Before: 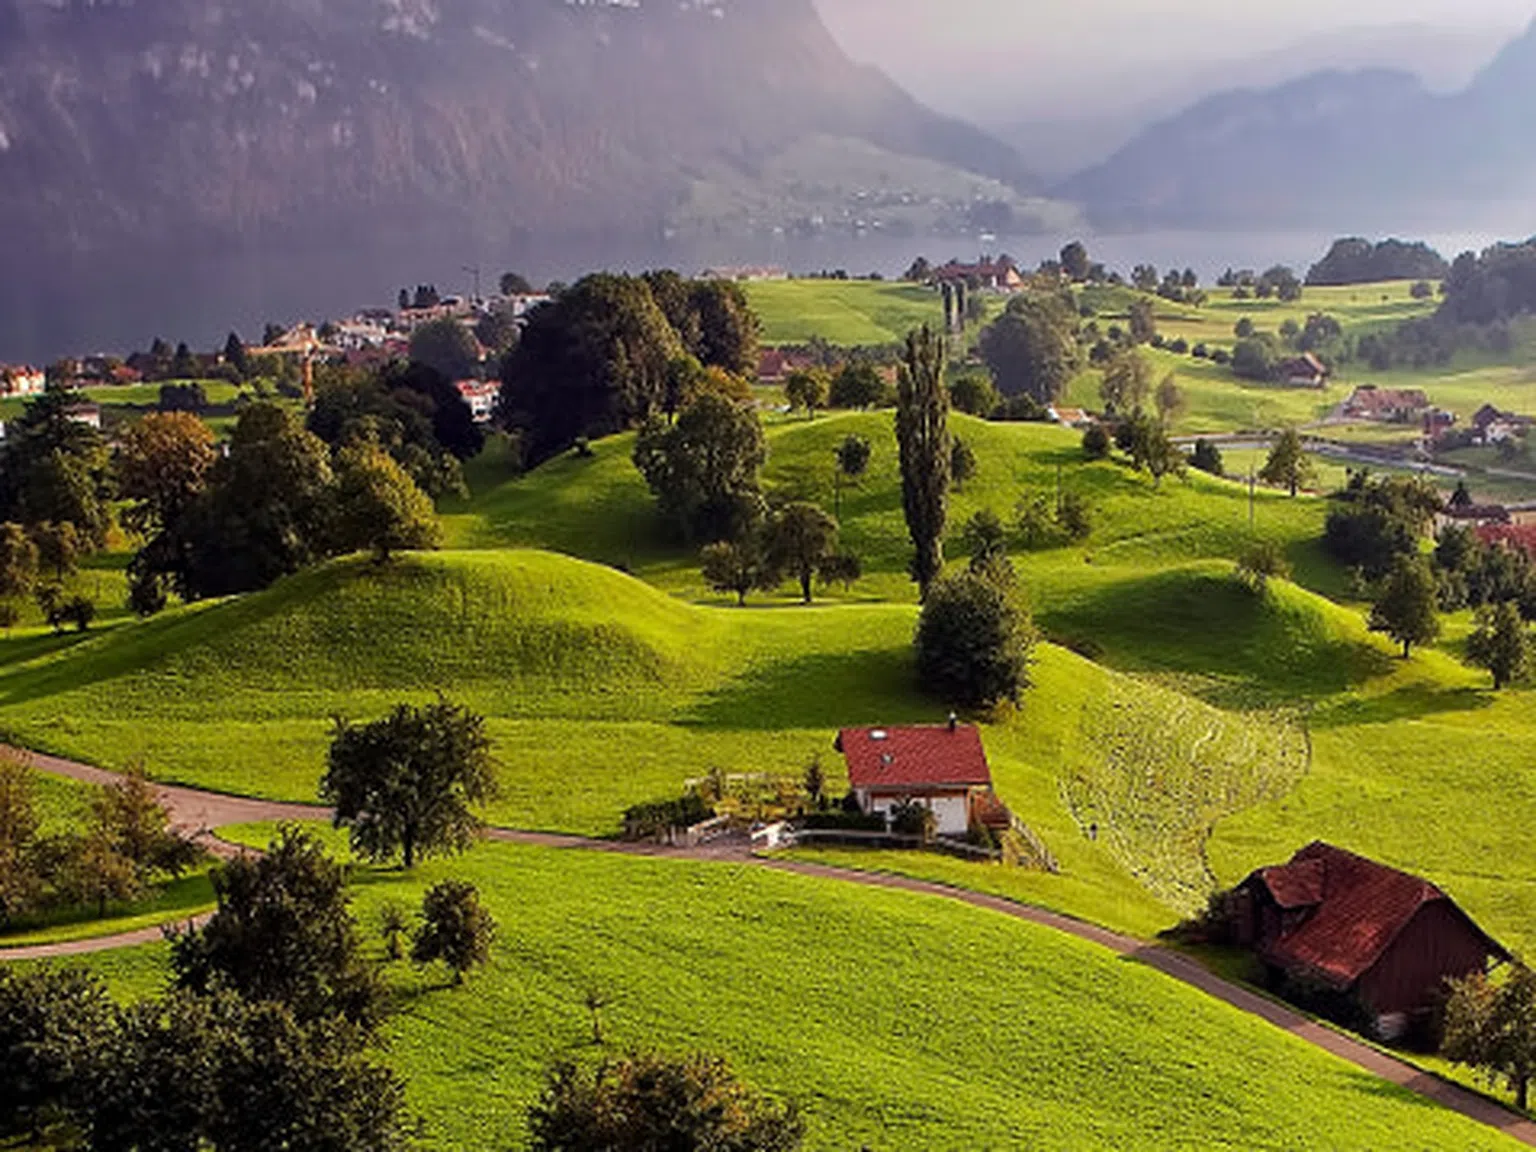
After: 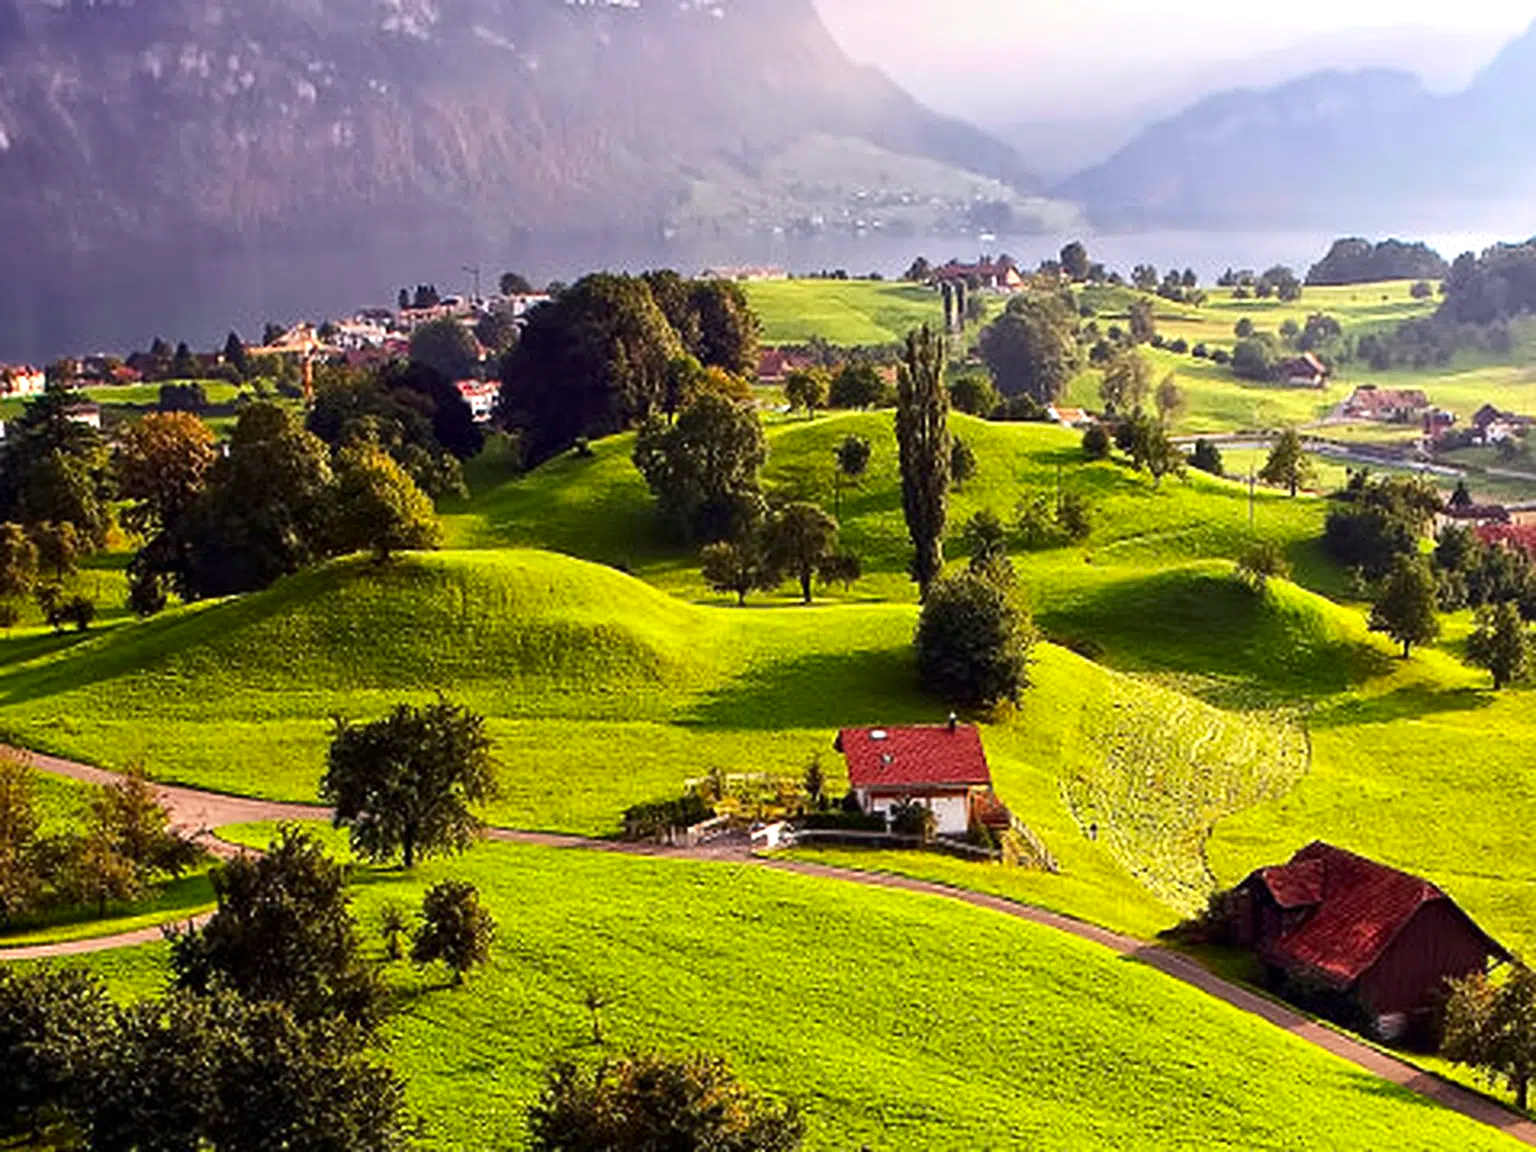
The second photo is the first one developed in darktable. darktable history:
exposure: black level correction 0, exposure 0.681 EV, compensate exposure bias true, compensate highlight preservation false
contrast brightness saturation: contrast 0.128, brightness -0.054, saturation 0.155
